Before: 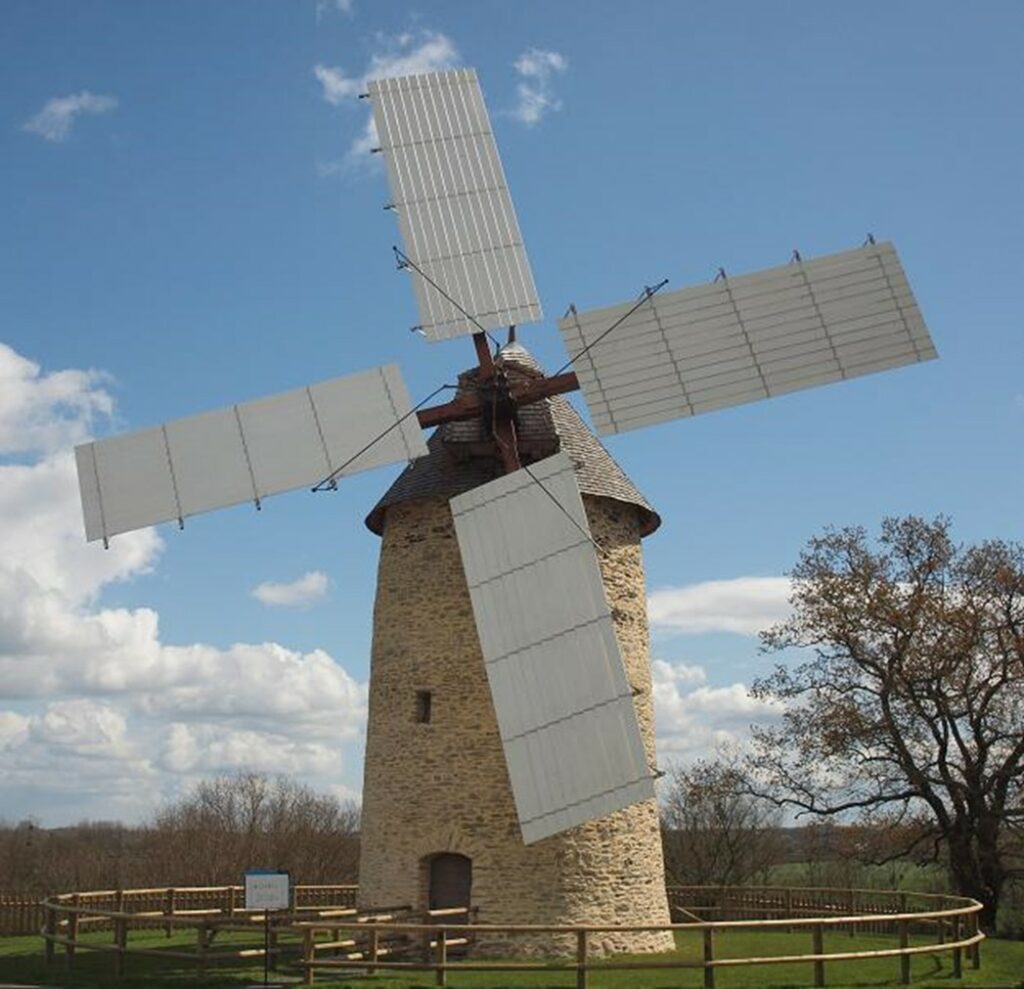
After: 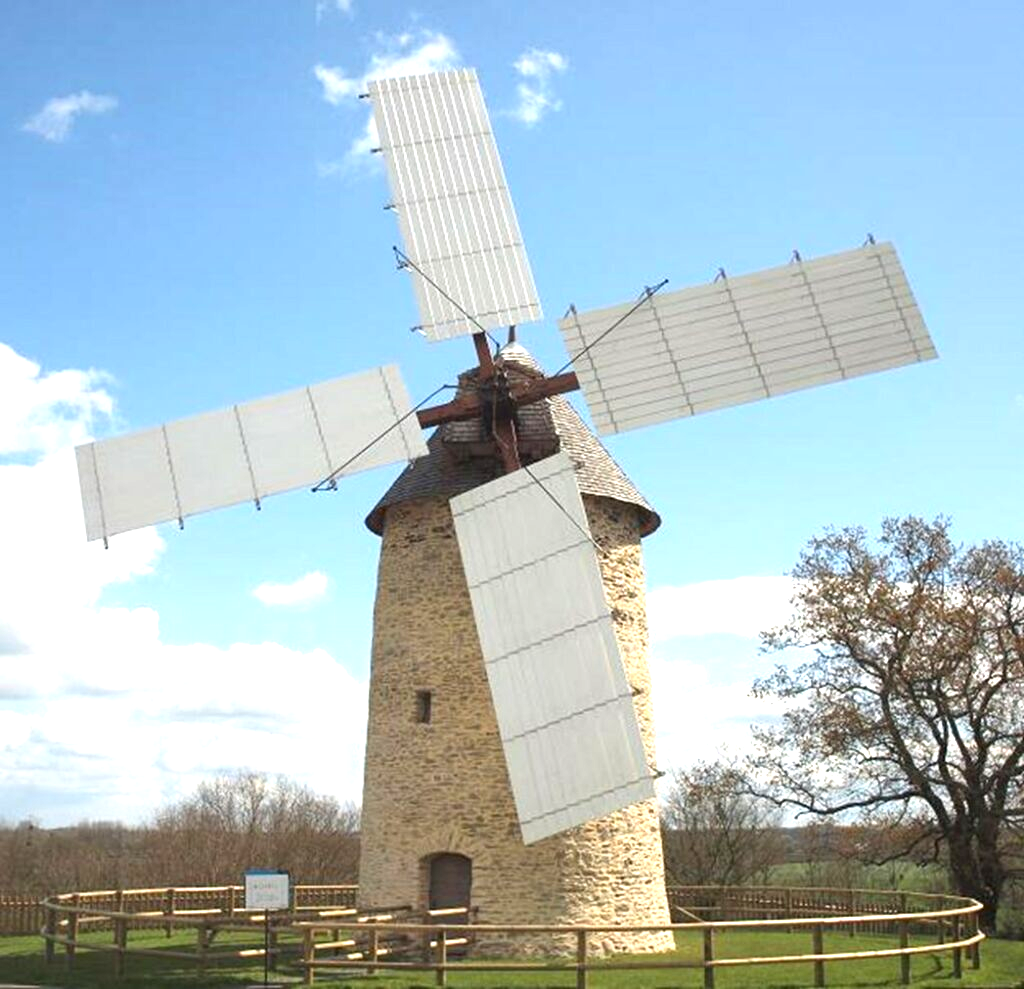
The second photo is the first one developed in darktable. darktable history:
white balance: emerald 1
shadows and highlights: shadows -10, white point adjustment 1.5, highlights 10
exposure: exposure 1.2 EV, compensate highlight preservation false
